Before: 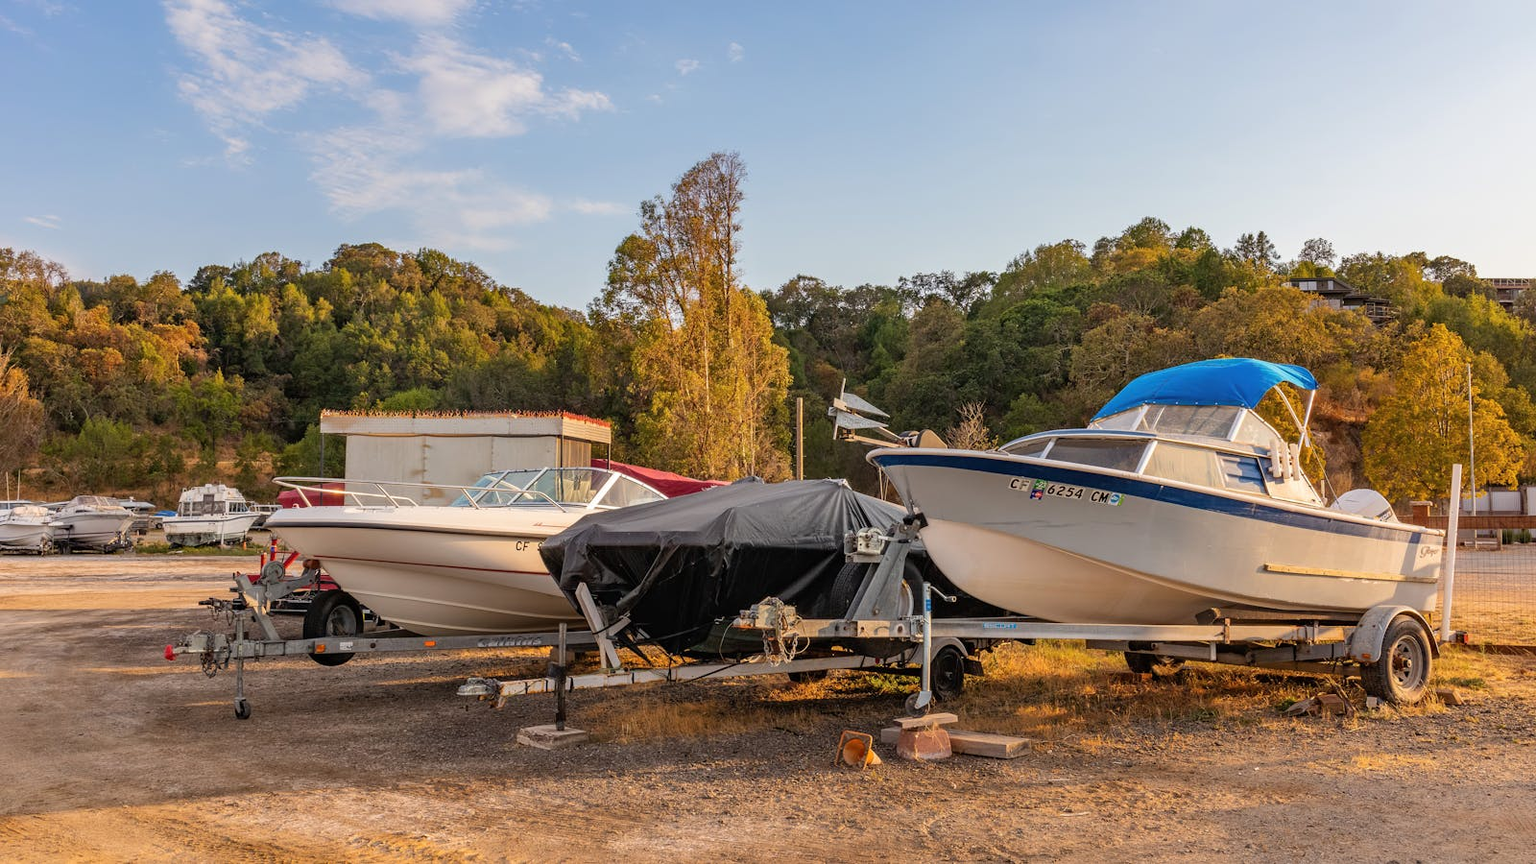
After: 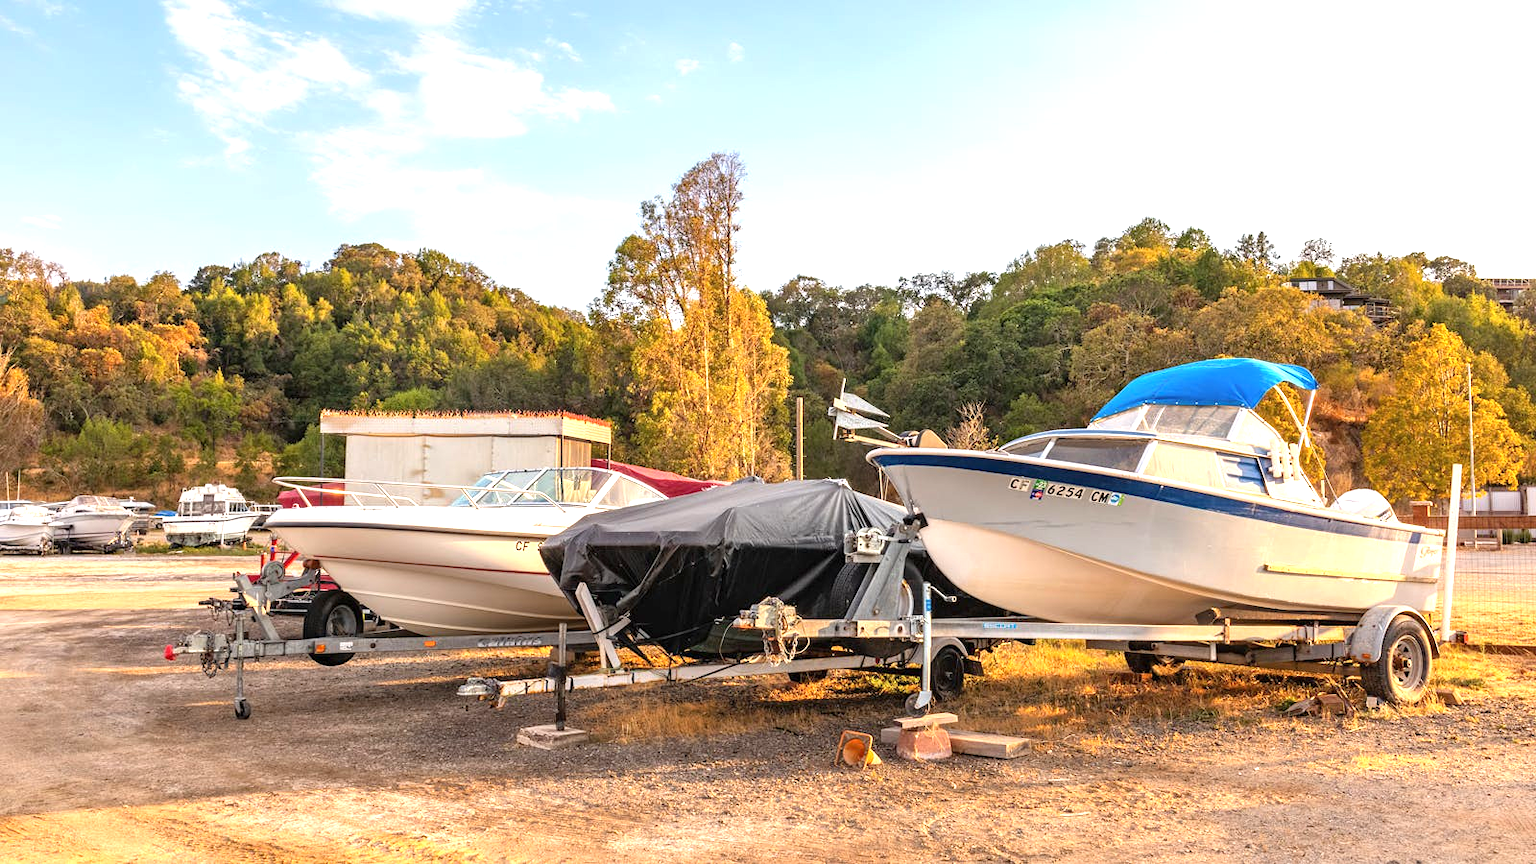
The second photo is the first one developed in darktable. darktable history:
local contrast: mode bilateral grid, contrast 19, coarseness 49, detail 103%, midtone range 0.2
exposure: exposure 1.093 EV, compensate exposure bias true, compensate highlight preservation false
